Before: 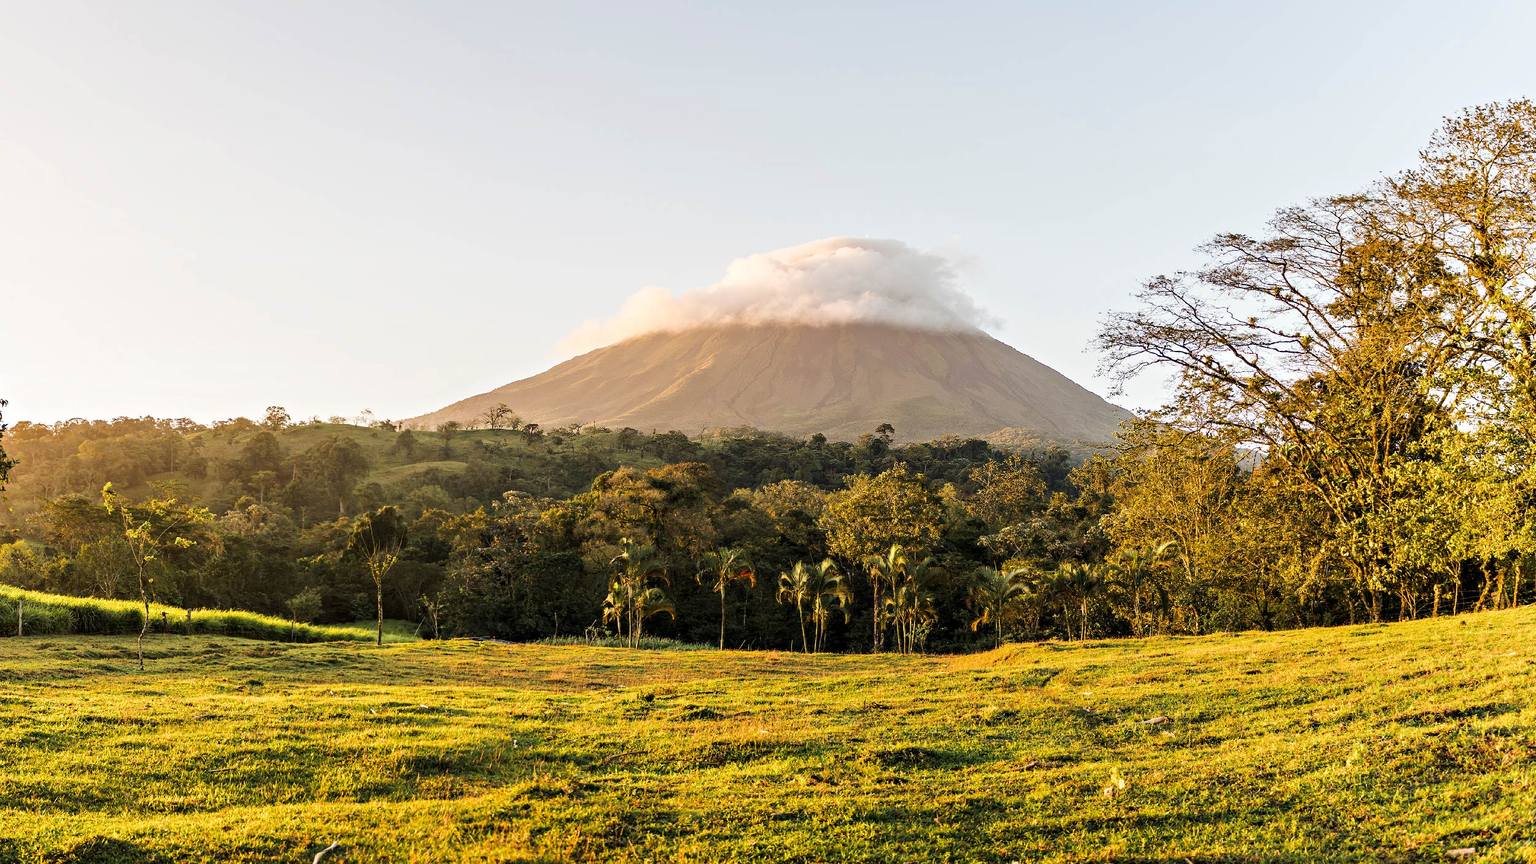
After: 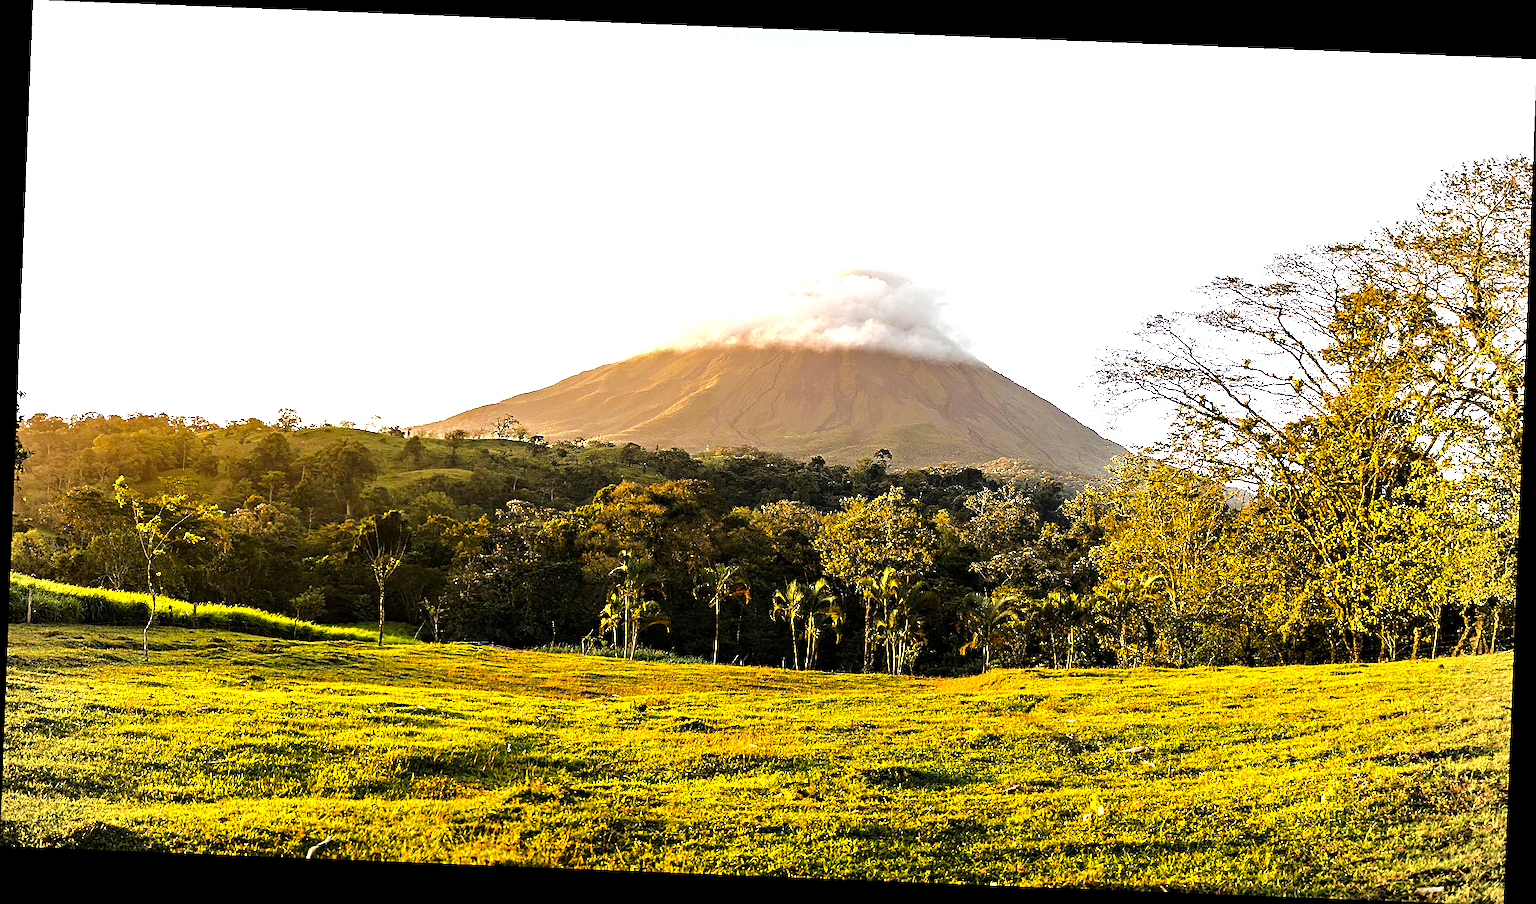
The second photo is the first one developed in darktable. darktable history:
haze removal: compatibility mode true, adaptive false
tone equalizer: -8 EV -0.75 EV, -7 EV -0.7 EV, -6 EV -0.6 EV, -5 EV -0.4 EV, -3 EV 0.4 EV, -2 EV 0.6 EV, -1 EV 0.7 EV, +0 EV 0.75 EV, edges refinement/feathering 500, mask exposure compensation -1.57 EV, preserve details no
color balance rgb: perceptual saturation grading › global saturation 25%, global vibrance 20%
rotate and perspective: rotation 2.27°, automatic cropping off
vignetting: fall-off radius 60.92%
color zones: curves: ch1 [(0.077, 0.436) (0.25, 0.5) (0.75, 0.5)]
sharpen: on, module defaults
rgb curve: curves: ch0 [(0, 0) (0.175, 0.154) (0.785, 0.663) (1, 1)]
